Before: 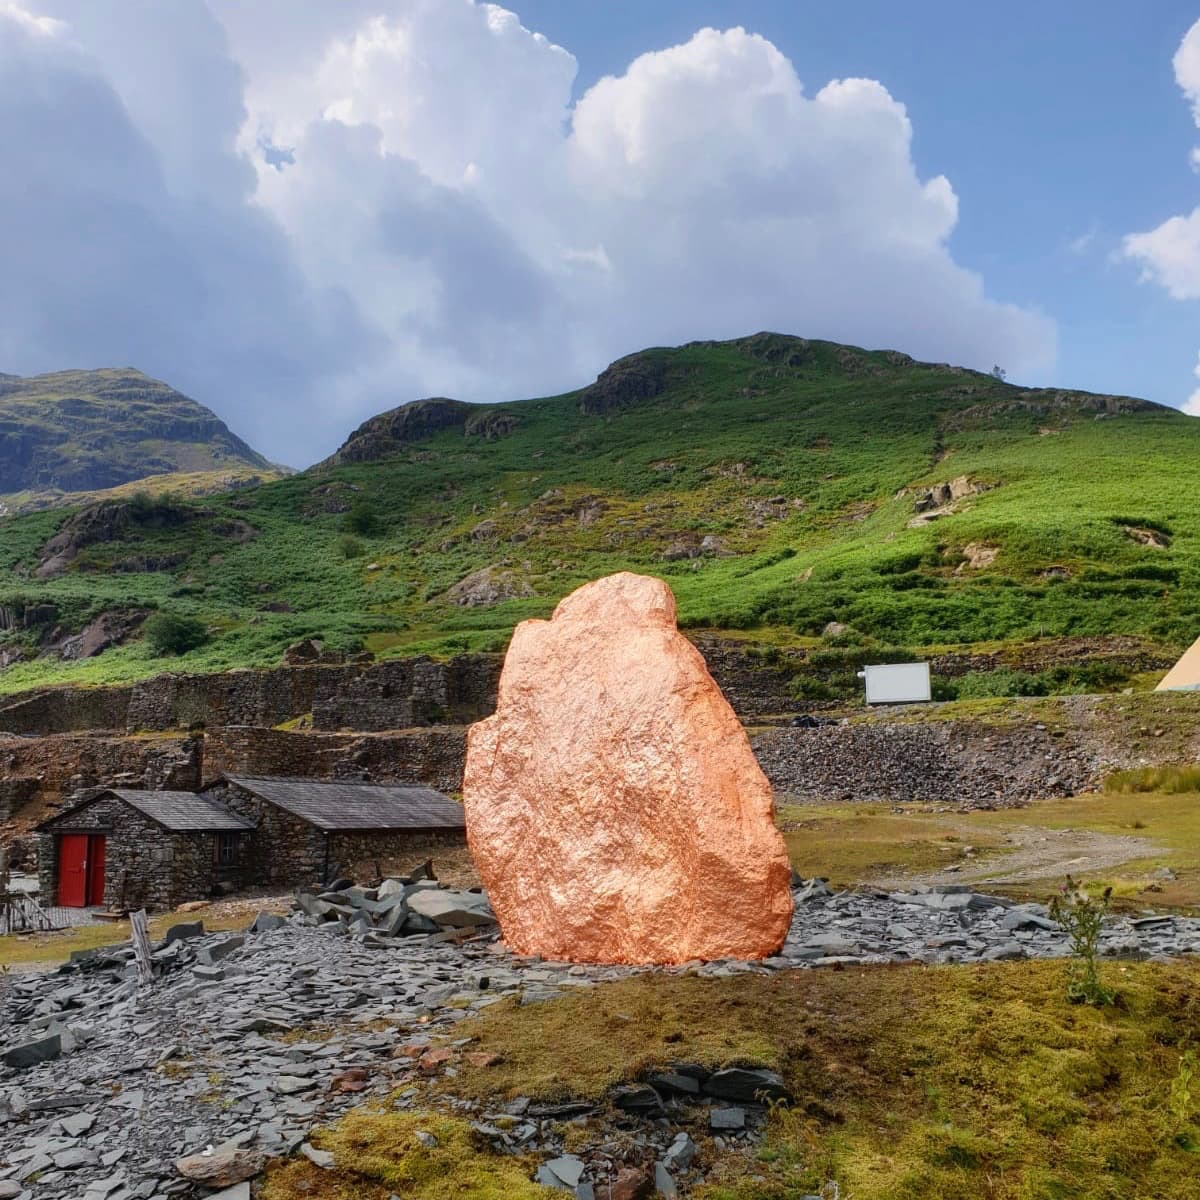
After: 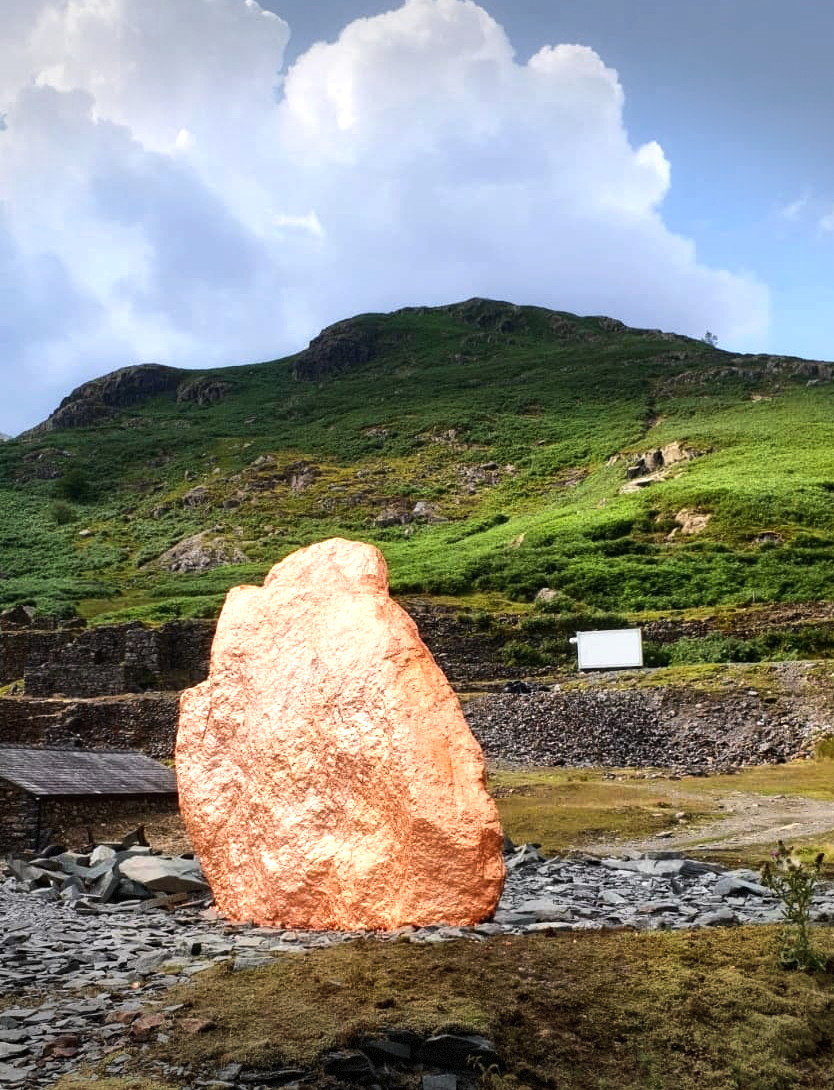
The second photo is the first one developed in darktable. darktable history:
tone equalizer: -8 EV -0.75 EV, -7 EV -0.7 EV, -6 EV -0.6 EV, -5 EV -0.4 EV, -3 EV 0.4 EV, -2 EV 0.6 EV, -1 EV 0.7 EV, +0 EV 0.75 EV, edges refinement/feathering 500, mask exposure compensation -1.57 EV, preserve details no
crop and rotate: left 24.034%, top 2.838%, right 6.406%, bottom 6.299%
vignetting: fall-off start 100%, brightness -0.406, saturation -0.3, width/height ratio 1.324, dithering 8-bit output, unbound false
